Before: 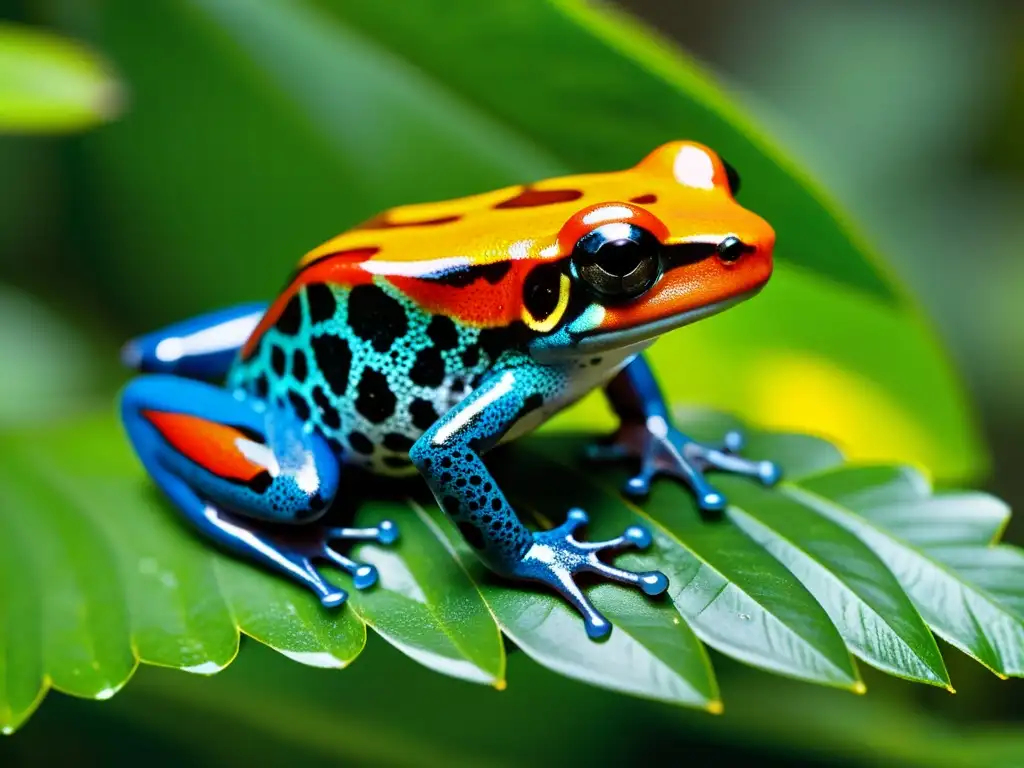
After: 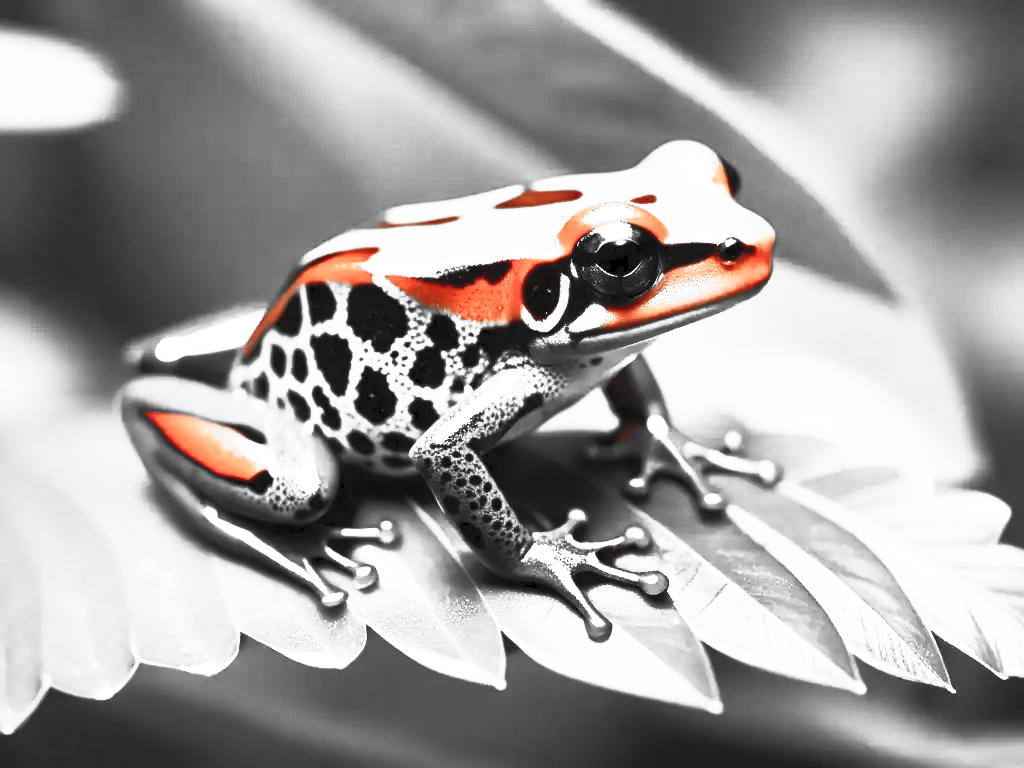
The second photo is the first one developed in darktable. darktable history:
contrast brightness saturation: contrast 0.985, brightness 0.999, saturation 0.998
color zones: curves: ch1 [(0, 0.006) (0.094, 0.285) (0.171, 0.001) (0.429, 0.001) (0.571, 0.003) (0.714, 0.004) (0.857, 0.004) (1, 0.006)]
